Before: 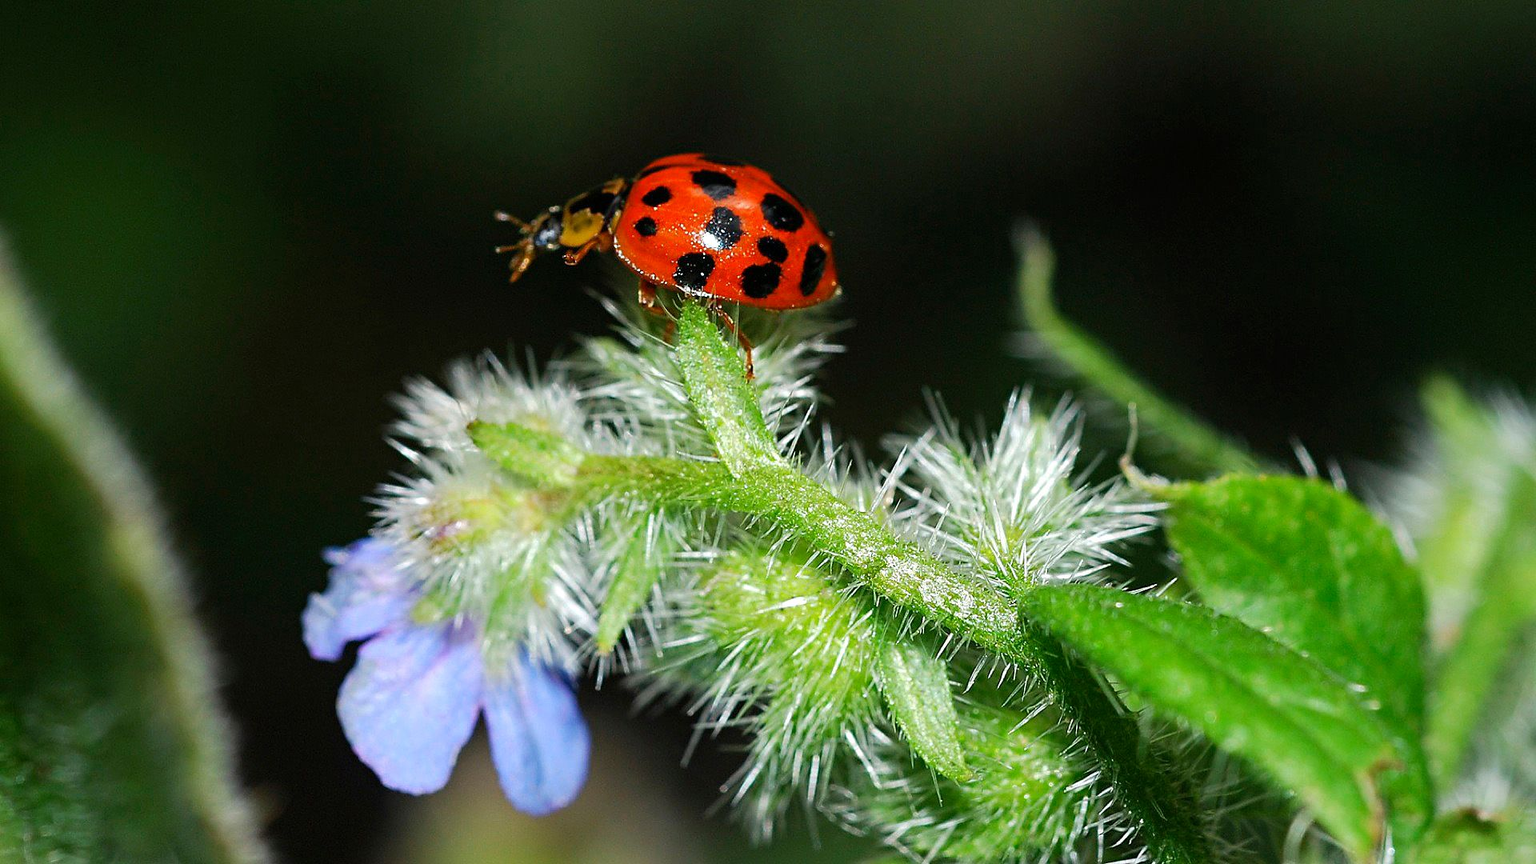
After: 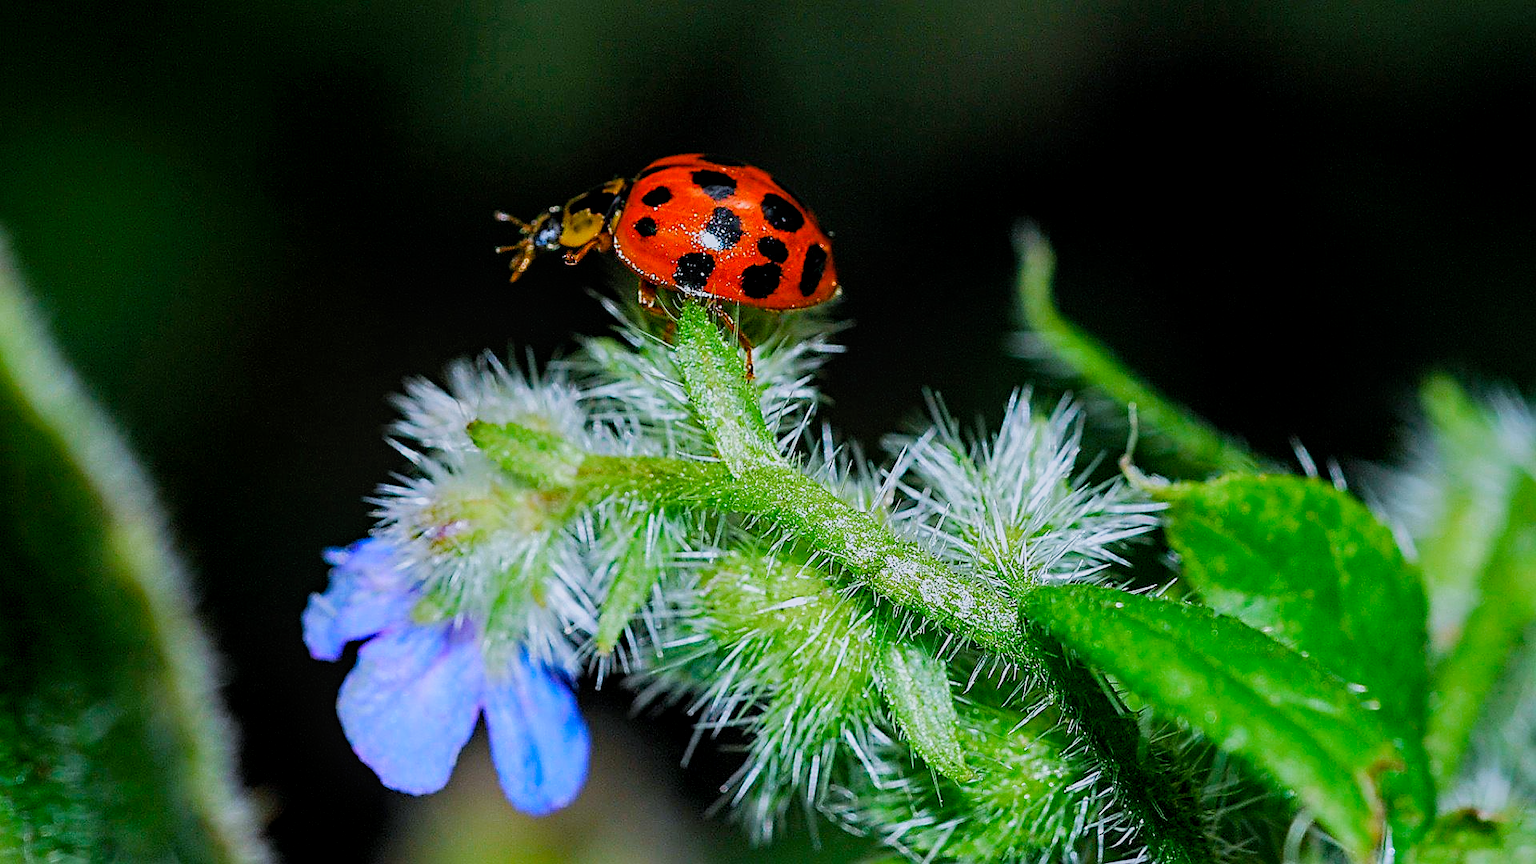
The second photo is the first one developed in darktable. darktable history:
local contrast: on, module defaults
color calibration: illuminant as shot in camera, x 0.37, y 0.382, temperature 4313.32 K
sharpen: on, module defaults
color balance rgb: linear chroma grading › global chroma 15%, perceptual saturation grading › global saturation 30%
filmic rgb: middle gray luminance 18.42%, black relative exposure -11.25 EV, white relative exposure 3.75 EV, threshold 6 EV, target black luminance 0%, hardness 5.87, latitude 57.4%, contrast 0.963, shadows ↔ highlights balance 49.98%, add noise in highlights 0, preserve chrominance luminance Y, color science v3 (2019), use custom middle-gray values true, iterations of high-quality reconstruction 0, contrast in highlights soft, enable highlight reconstruction true
